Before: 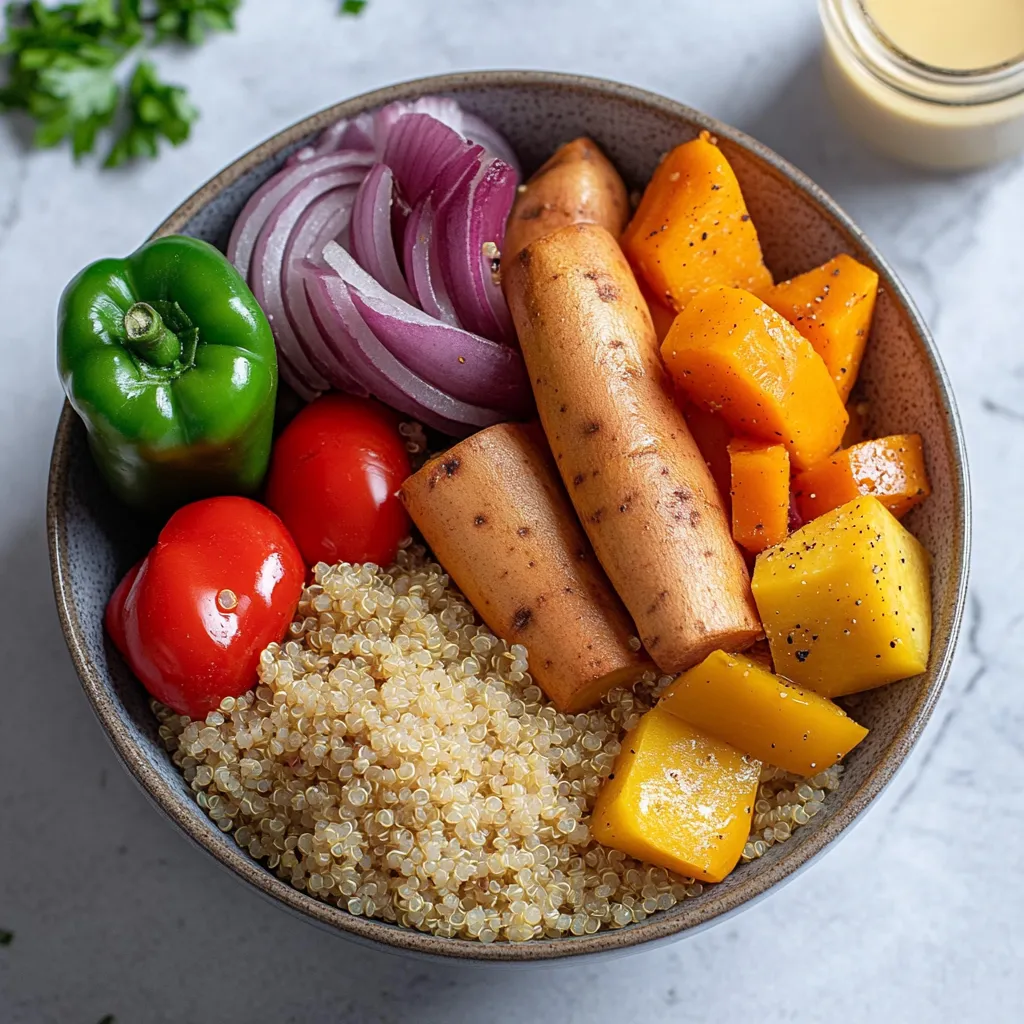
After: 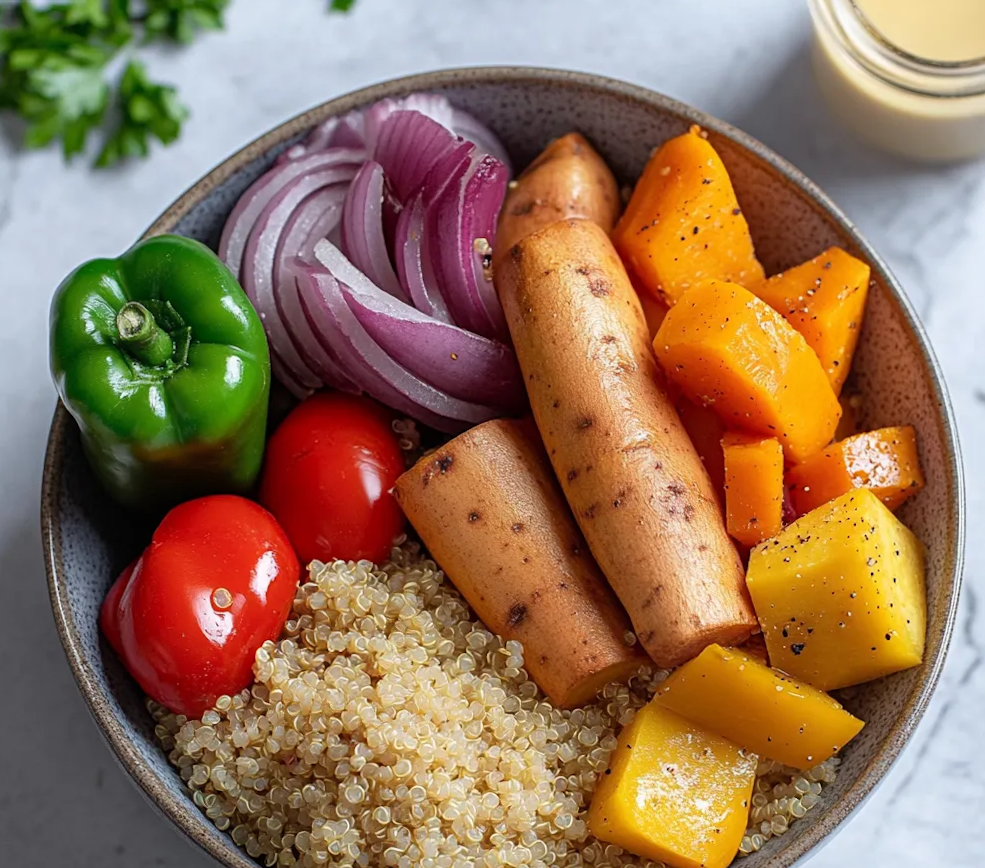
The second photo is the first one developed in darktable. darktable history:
crop and rotate: angle 0.554°, left 0.209%, right 2.666%, bottom 14.346%
